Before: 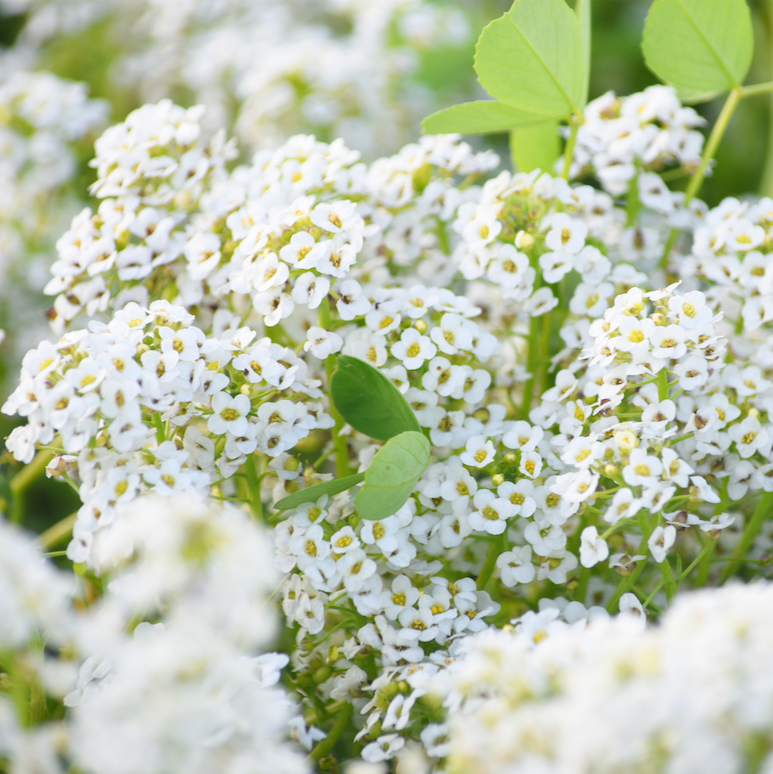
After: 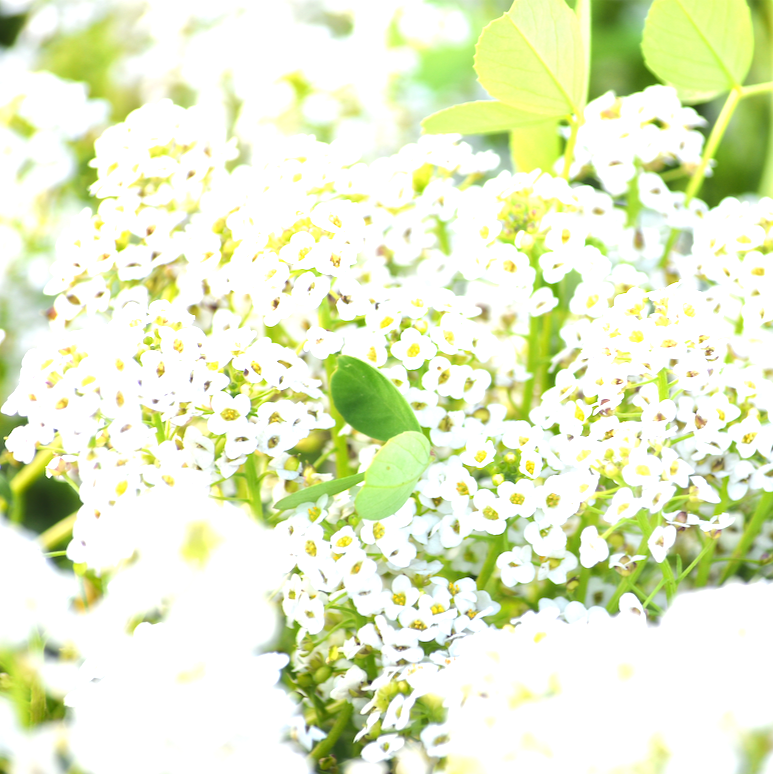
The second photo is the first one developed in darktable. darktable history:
tone equalizer: -8 EV 0 EV, -7 EV -0.002 EV, -6 EV 0.002 EV, -5 EV -0.03 EV, -4 EV -0.123 EV, -3 EV -0.136 EV, -2 EV 0.242 EV, -1 EV 0.704 EV, +0 EV 0.514 EV
exposure: black level correction 0.001, exposure 0.499 EV, compensate exposure bias true, compensate highlight preservation false
levels: black 0.012%
shadows and highlights: radius 333.73, shadows 65.15, highlights 5.59, compress 87.88%, soften with gaussian
